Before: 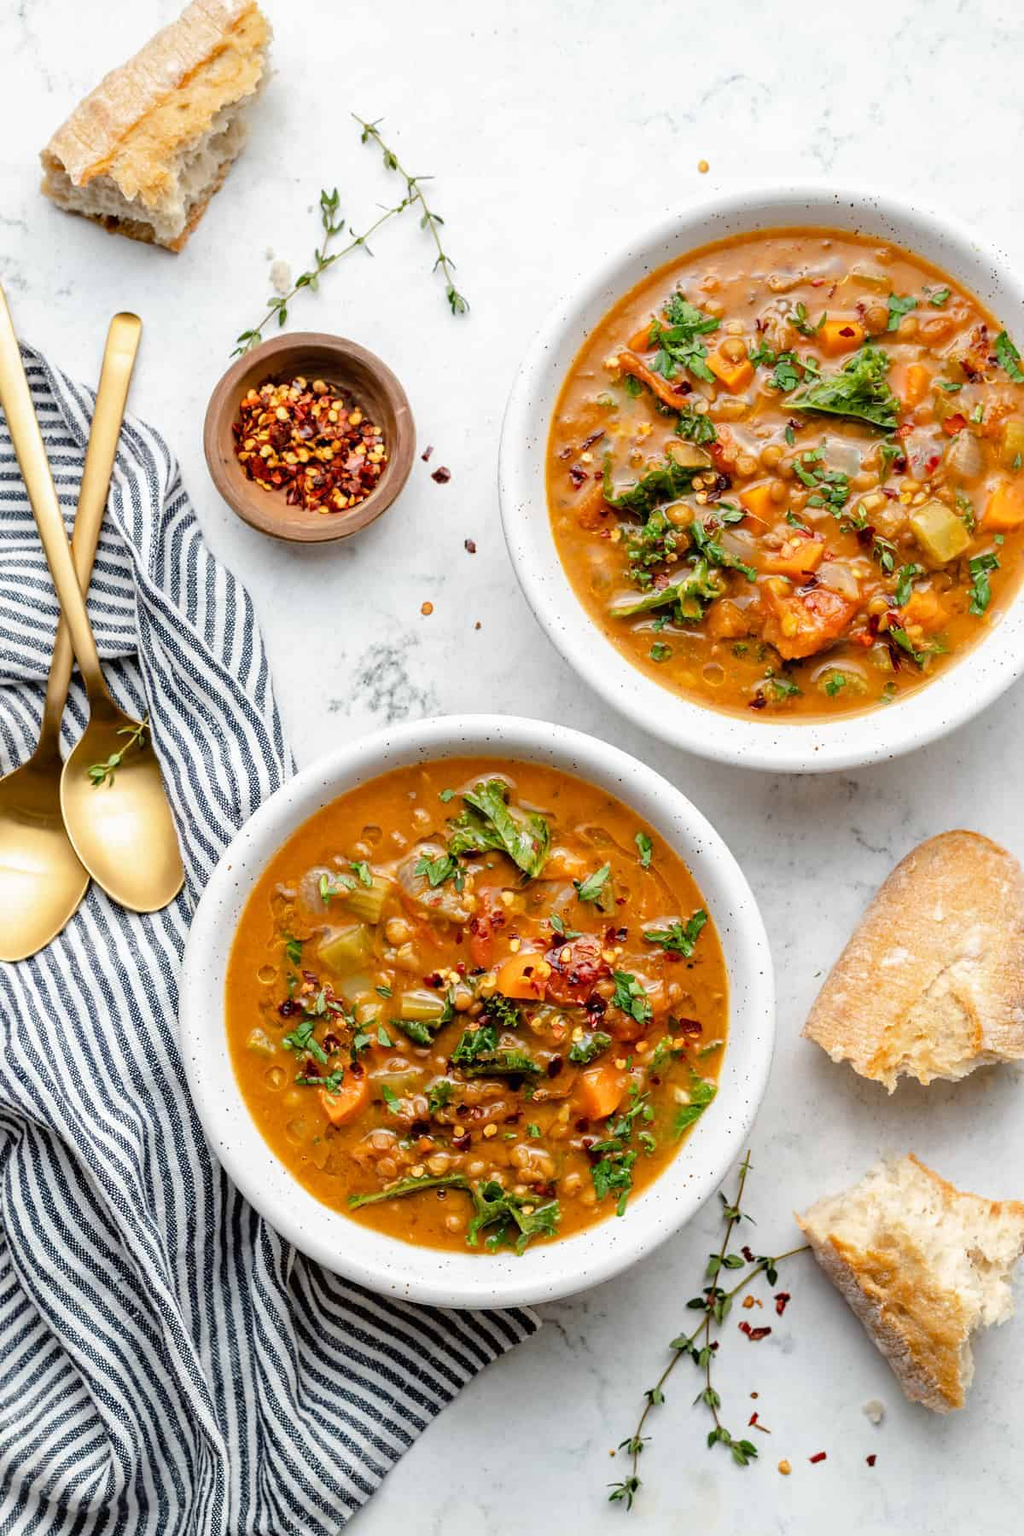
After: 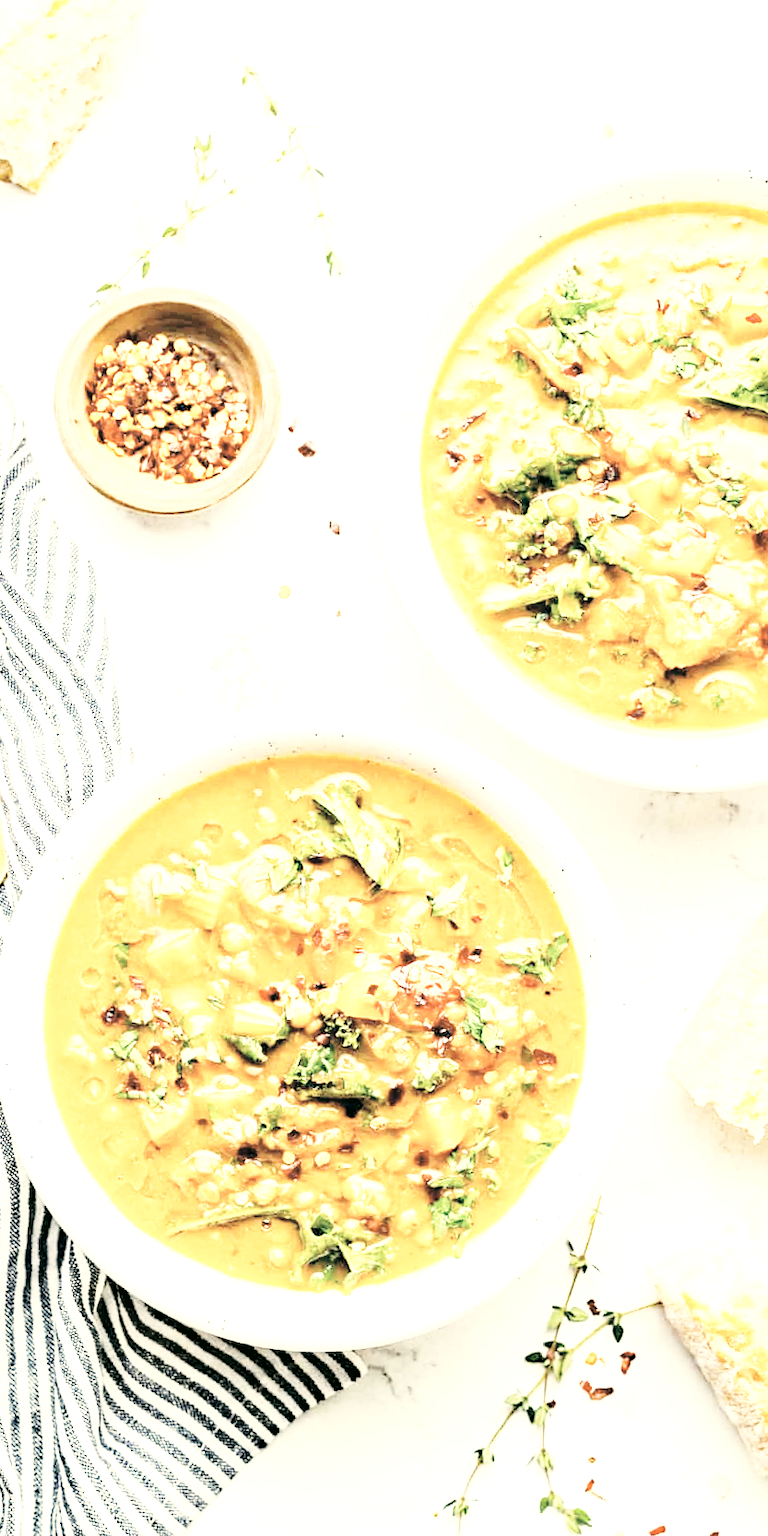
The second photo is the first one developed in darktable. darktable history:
base curve: curves: ch0 [(0, 0) (0.028, 0.03) (0.121, 0.232) (0.46, 0.748) (0.859, 0.968) (1, 1)], preserve colors none
crop and rotate: angle -3.08°, left 14.249%, top 0.041%, right 10.809%, bottom 0.067%
exposure: black level correction 0.001, exposure 1.999 EV, compensate highlight preservation false
contrast brightness saturation: brightness 0.187, saturation -0.515
haze removal: adaptive false
color correction: highlights a* -0.456, highlights b* 9.25, shadows a* -9.16, shadows b* 0.975
